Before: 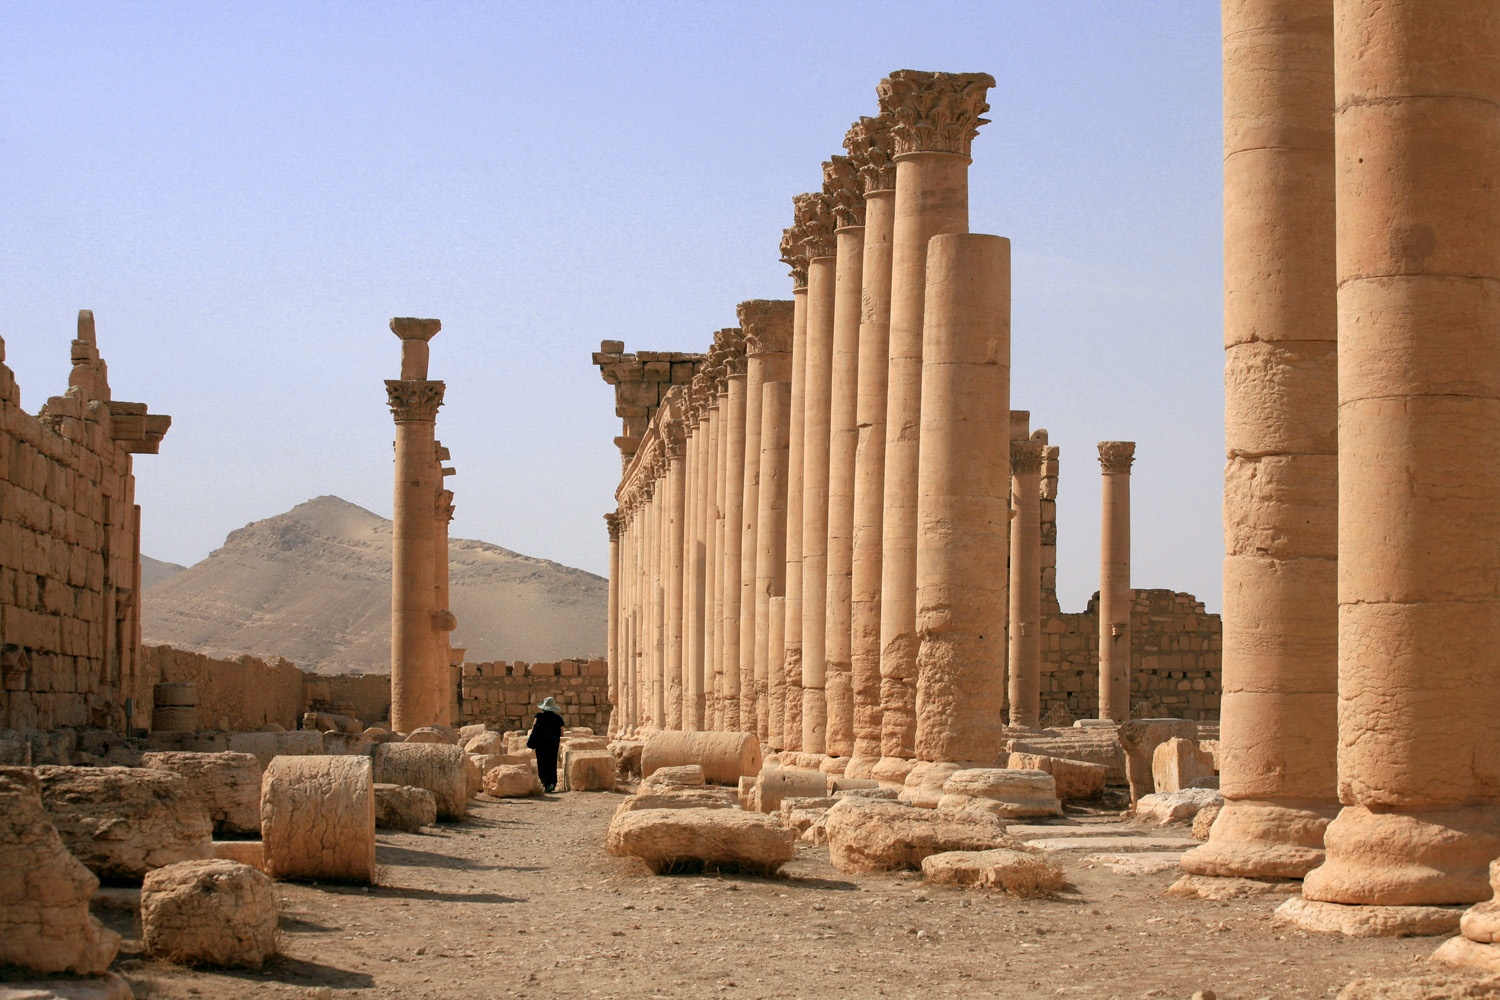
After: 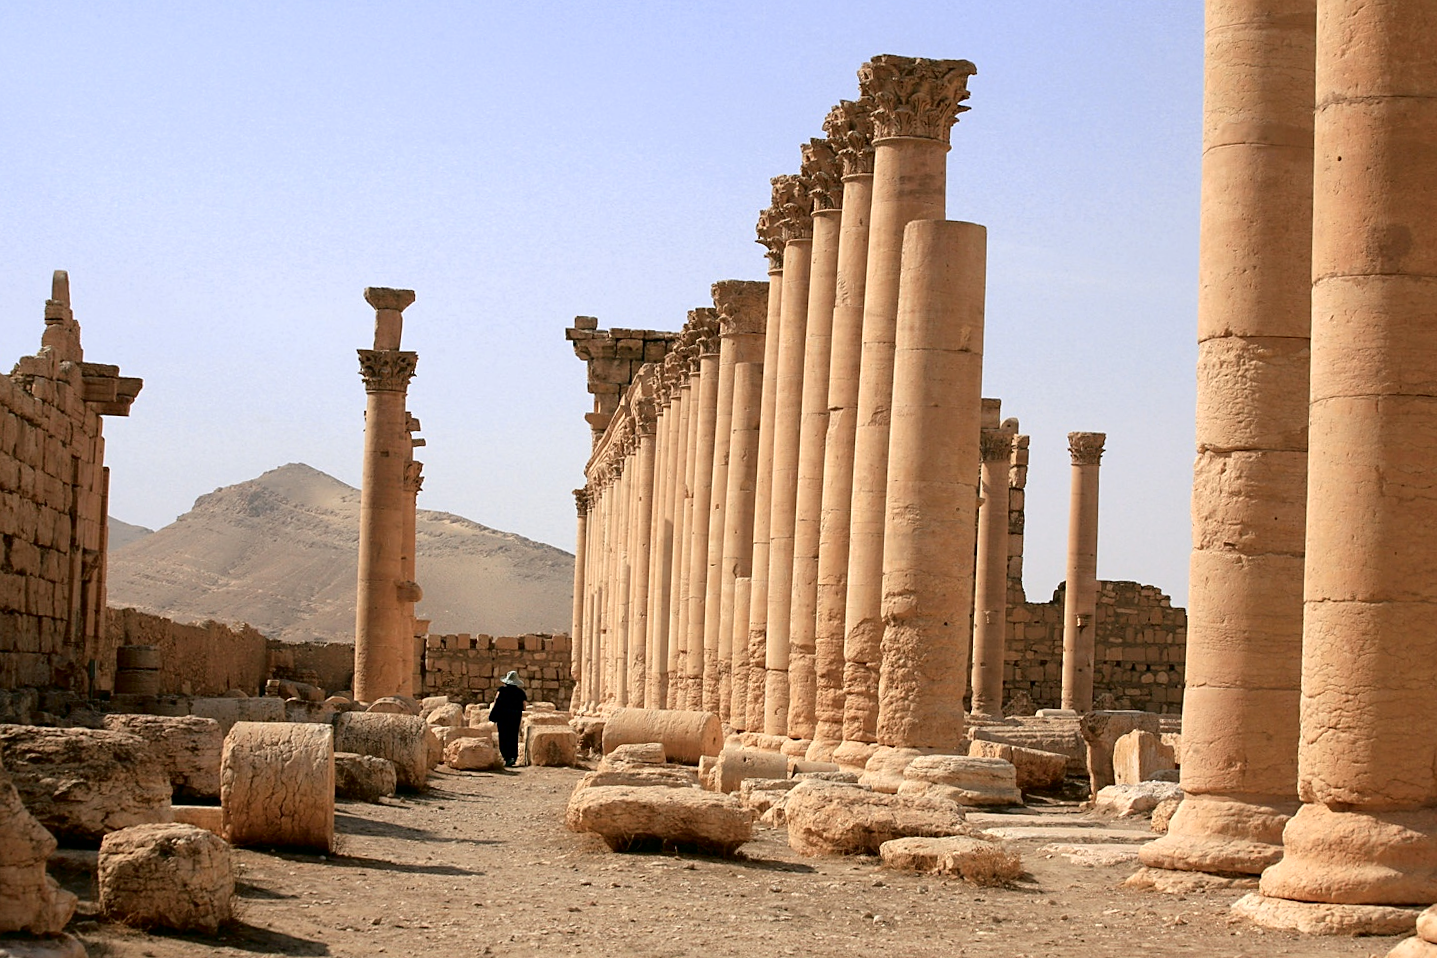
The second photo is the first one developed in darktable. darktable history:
crop and rotate: angle -1.69°
fill light: exposure -2 EV, width 8.6
exposure: exposure 0.2 EV, compensate highlight preservation false
sharpen: radius 1.864, amount 0.398, threshold 1.271
